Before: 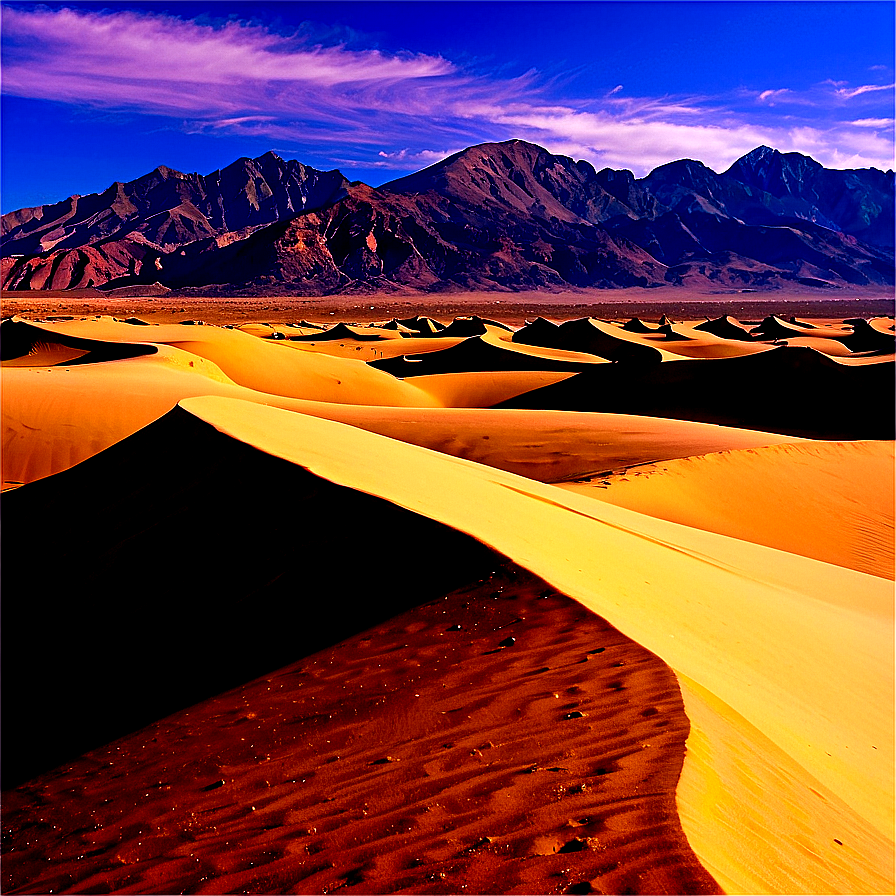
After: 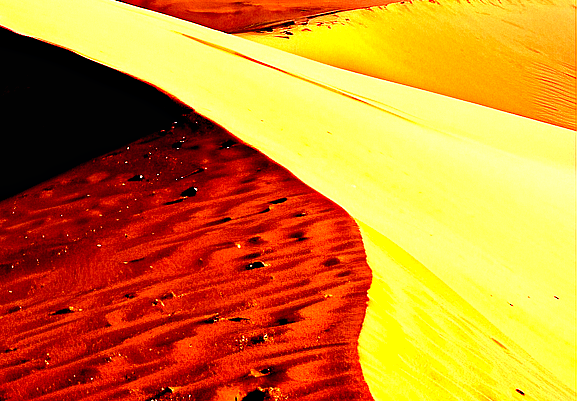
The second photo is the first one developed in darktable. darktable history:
crop and rotate: left 35.509%, top 50.238%, bottom 4.934%
haze removal: strength 0.29, distance 0.25, compatibility mode true, adaptive false
exposure: black level correction 0, exposure 1.1 EV, compensate highlight preservation false
levels: levels [0, 0.476, 0.951]
